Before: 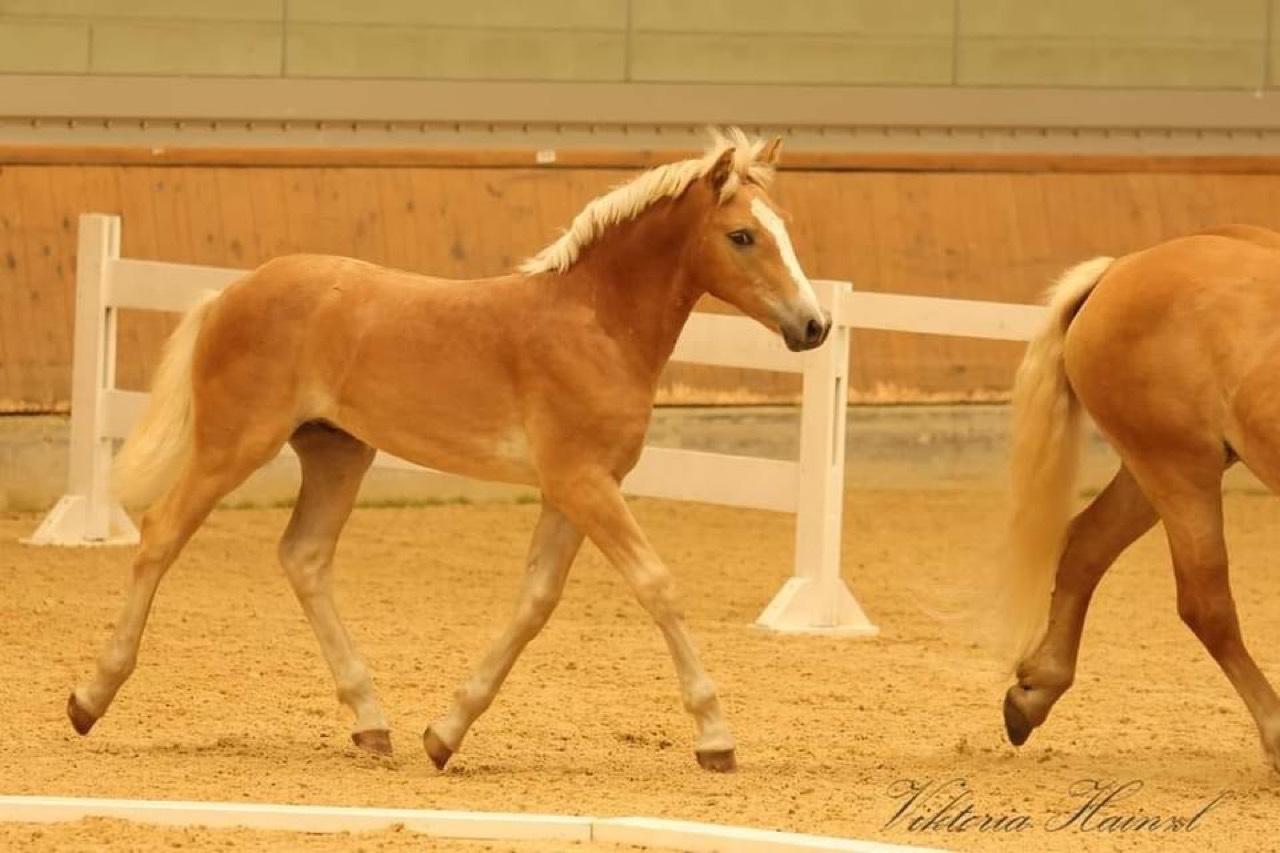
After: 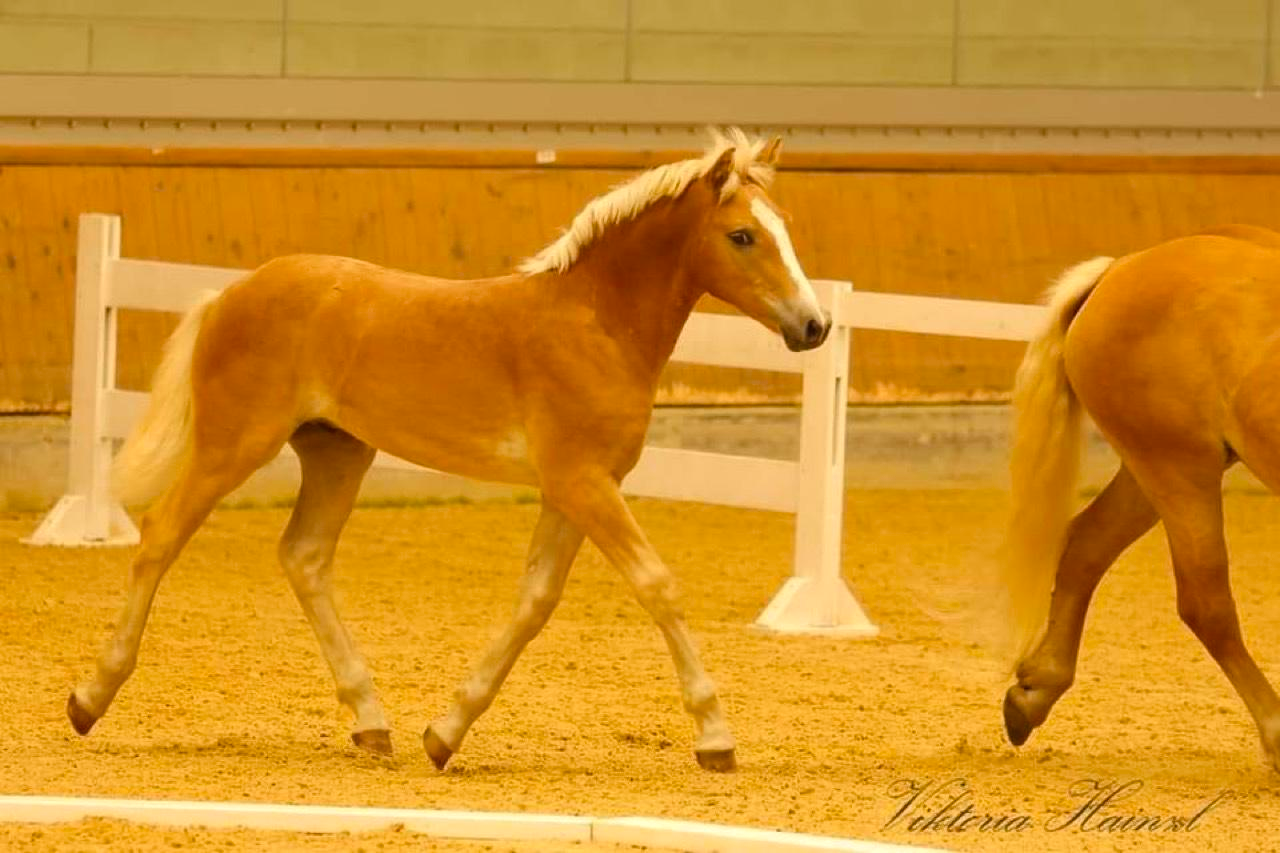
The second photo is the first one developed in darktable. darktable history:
color balance rgb: linear chroma grading › global chroma 10%, perceptual saturation grading › global saturation 5%, perceptual brilliance grading › global brilliance 4%, global vibrance 7%, saturation formula JzAzBz (2021)
rgb levels: preserve colors max RGB
